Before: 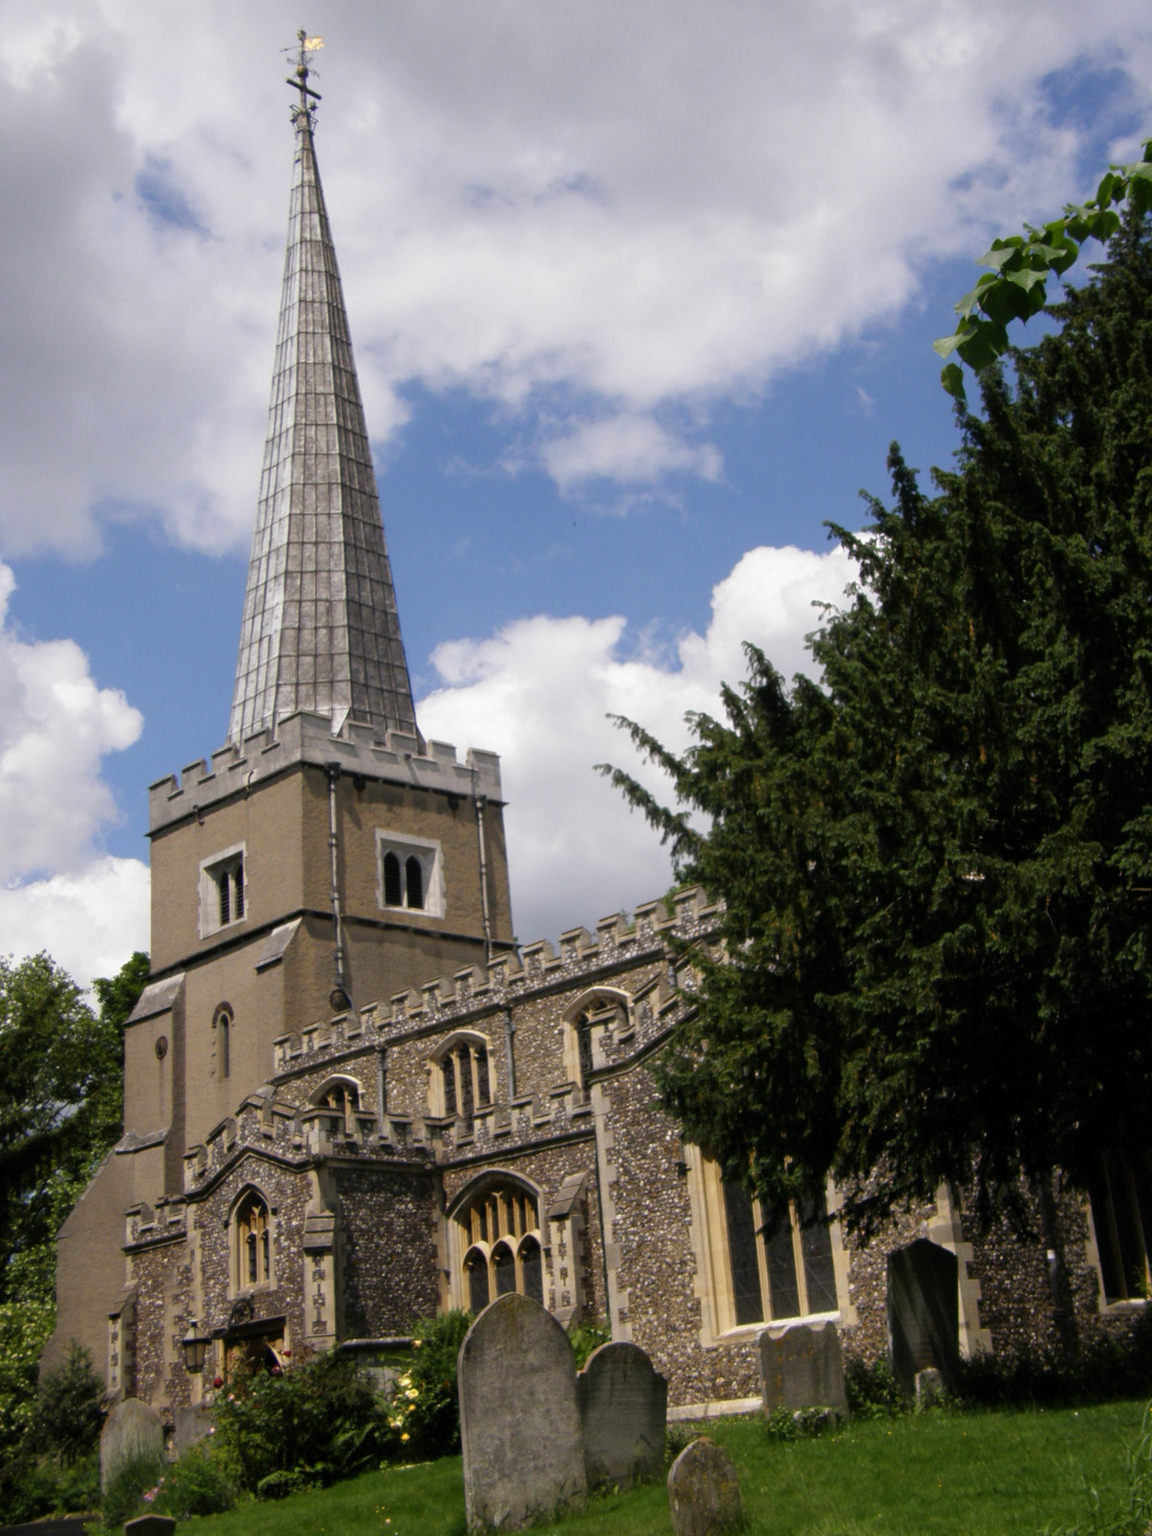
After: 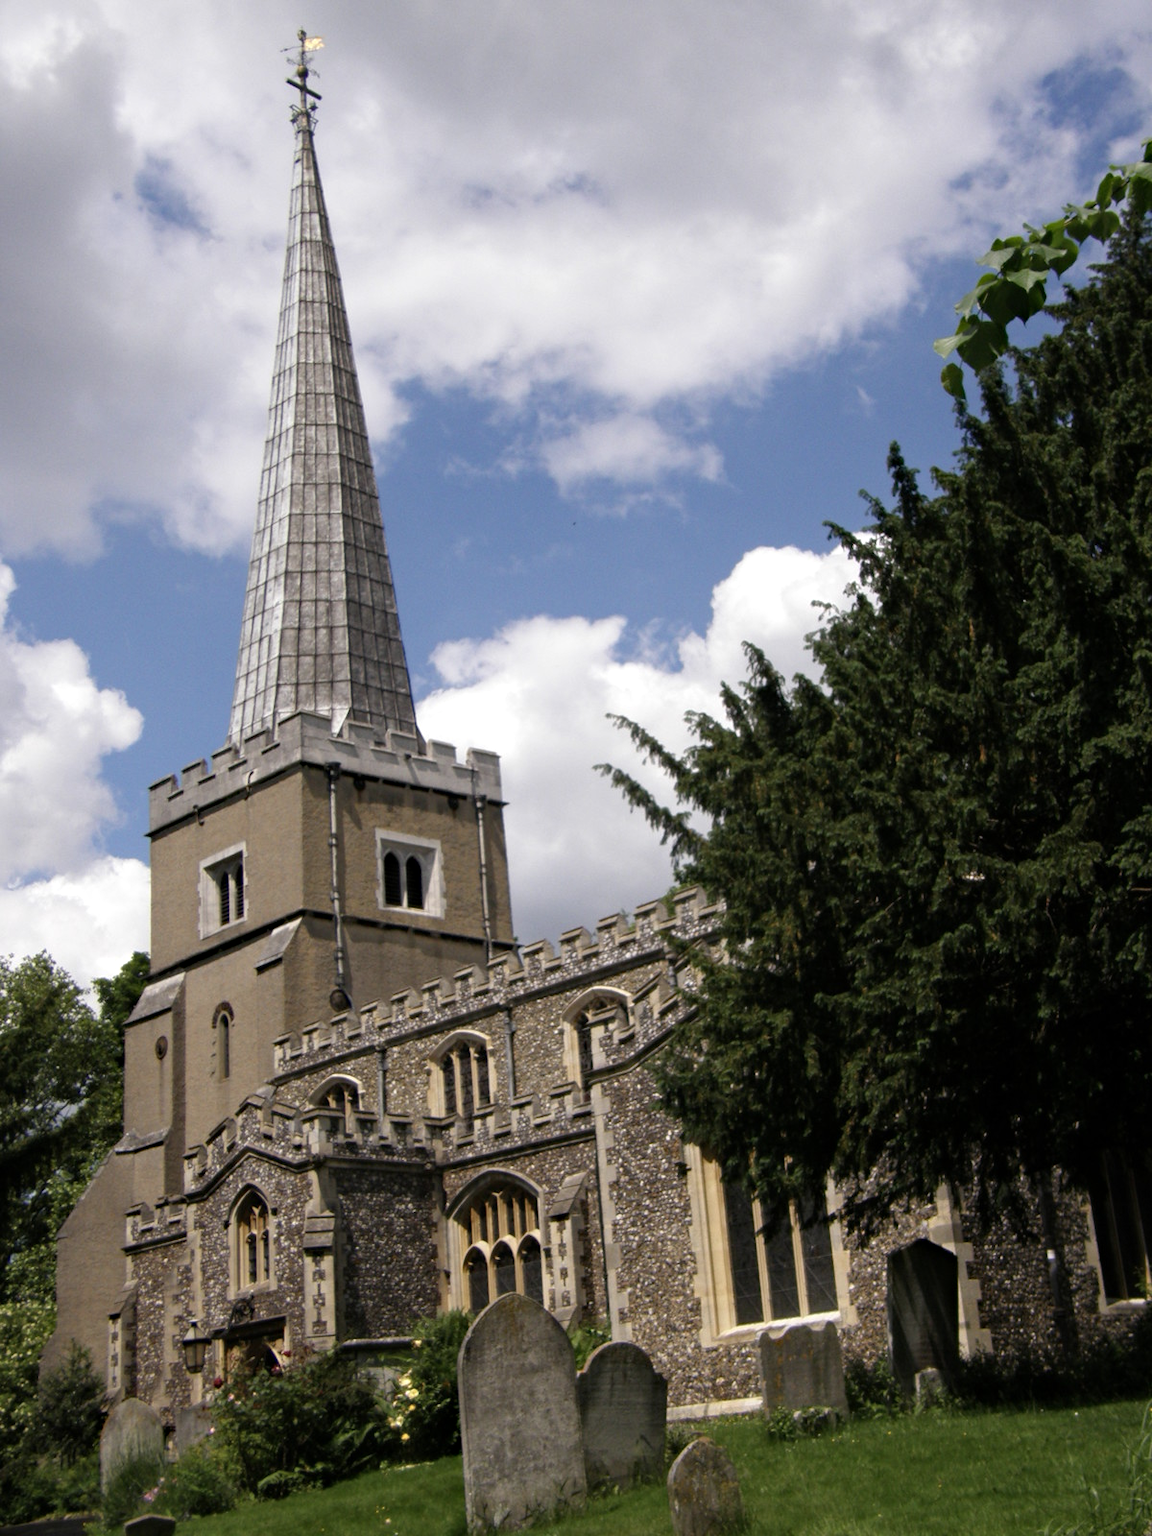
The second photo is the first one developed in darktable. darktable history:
exposure: exposure 0.201 EV, compensate highlight preservation false
contrast brightness saturation: contrast 0.055, brightness -0.01, saturation -0.215
haze removal: compatibility mode true, adaptive false
